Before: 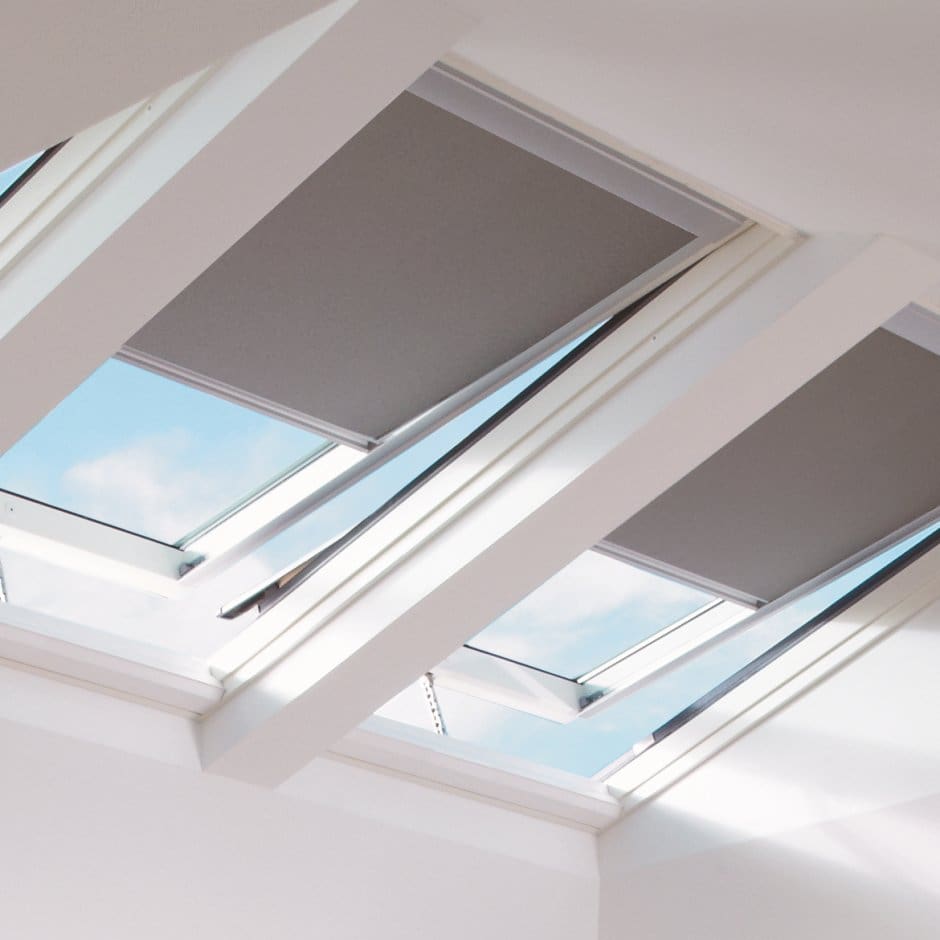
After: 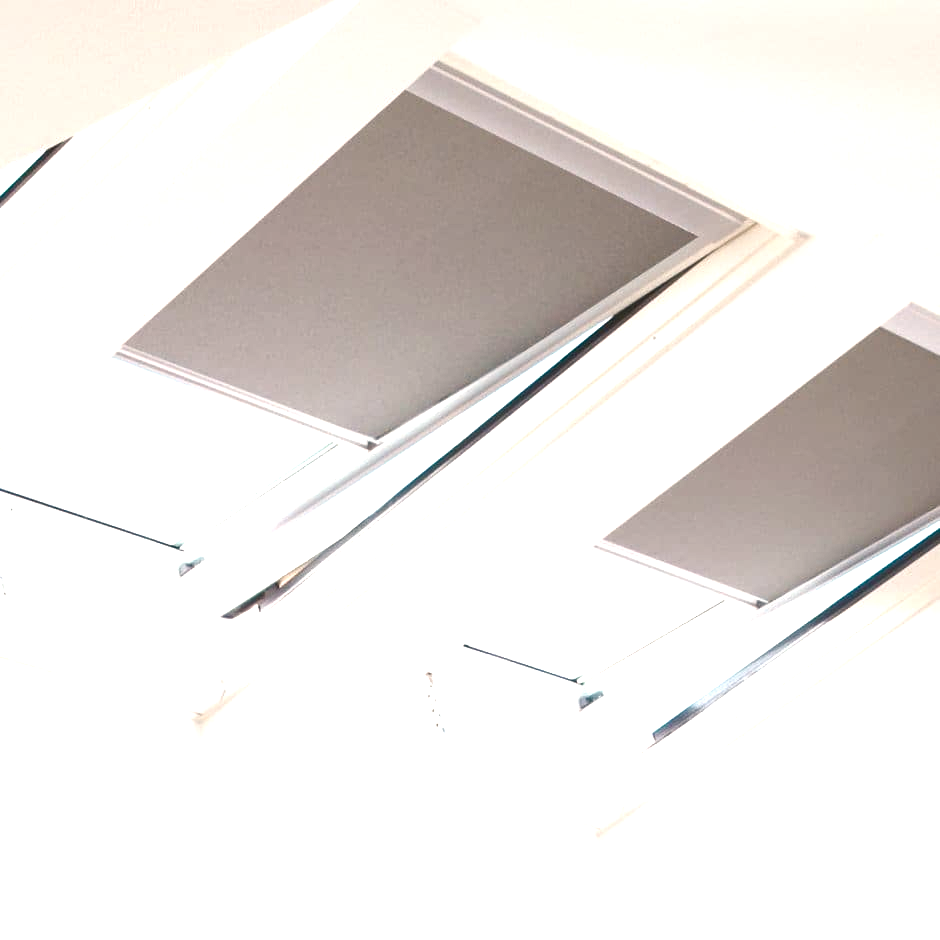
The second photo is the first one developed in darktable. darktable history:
exposure: exposure 0.74 EV, compensate highlight preservation false
color balance rgb: shadows lift › chroma 2.79%, shadows lift › hue 190.66°, power › hue 171.85°, highlights gain › chroma 2.16%, highlights gain › hue 75.26°, global offset › luminance -0.51%, perceptual saturation grading › highlights -33.8%, perceptual saturation grading › mid-tones 14.98%, perceptual saturation grading › shadows 48.43%, perceptual brilliance grading › highlights 15.68%, perceptual brilliance grading › mid-tones 6.62%, perceptual brilliance grading › shadows -14.98%, global vibrance 11.32%, contrast 5.05%
